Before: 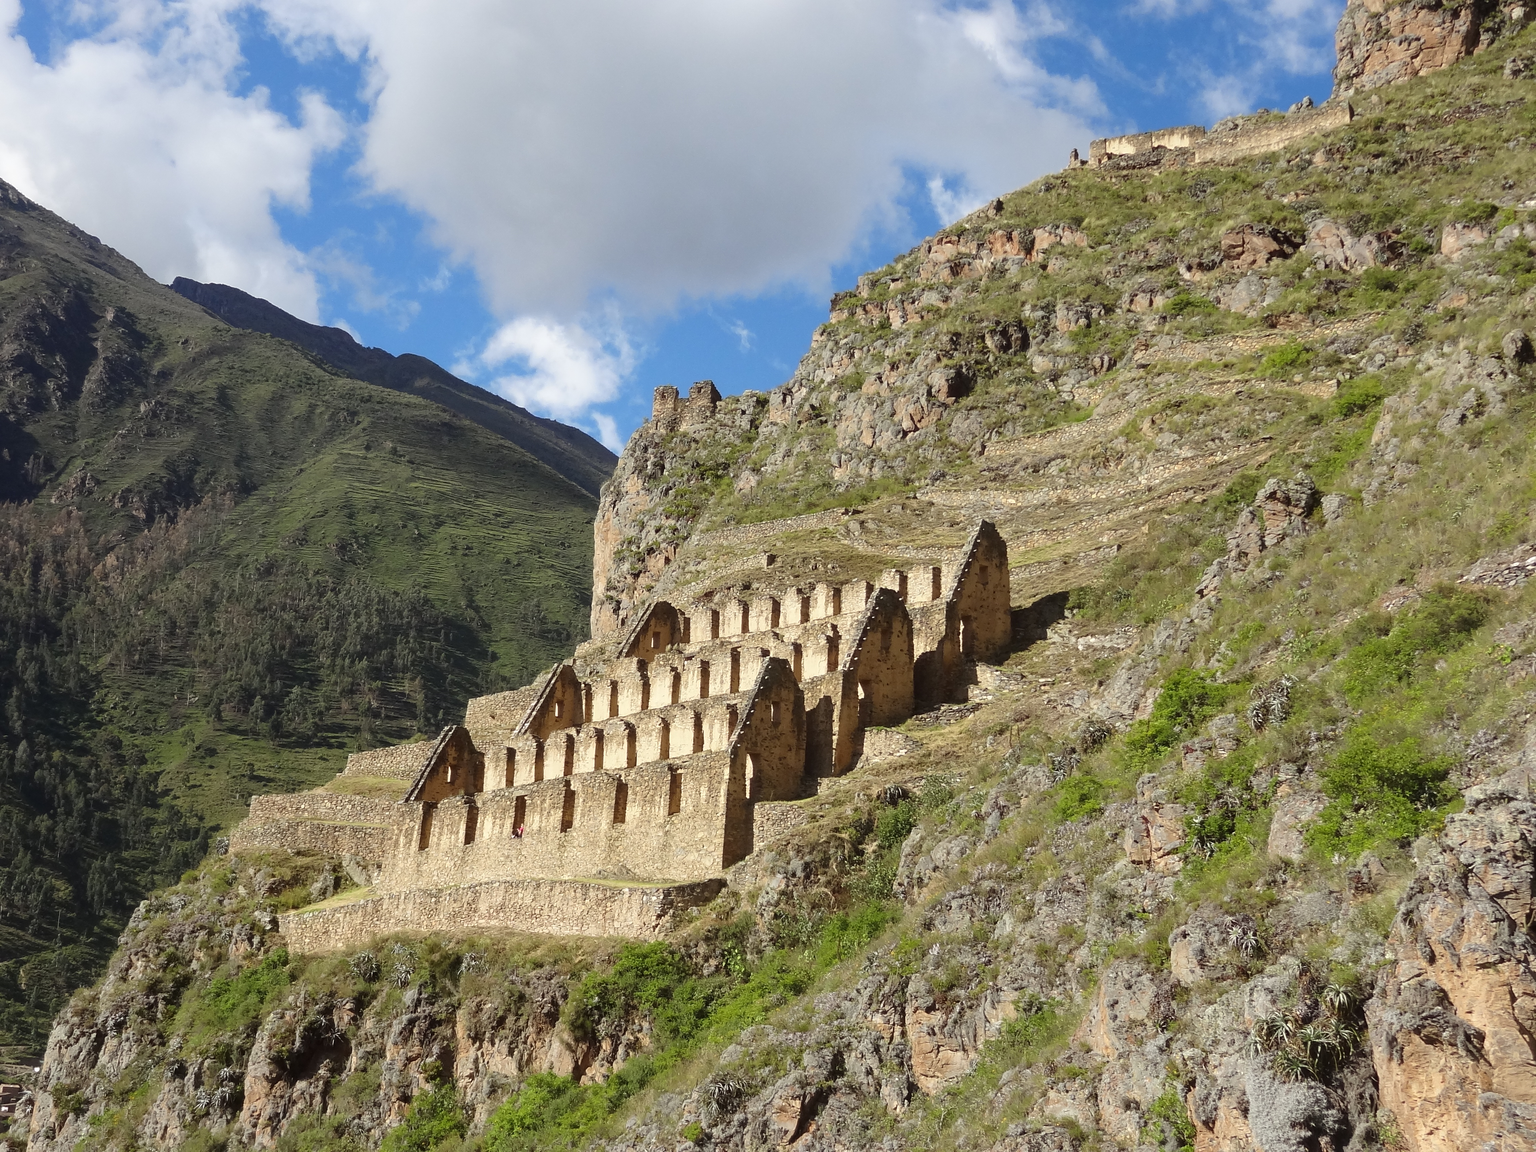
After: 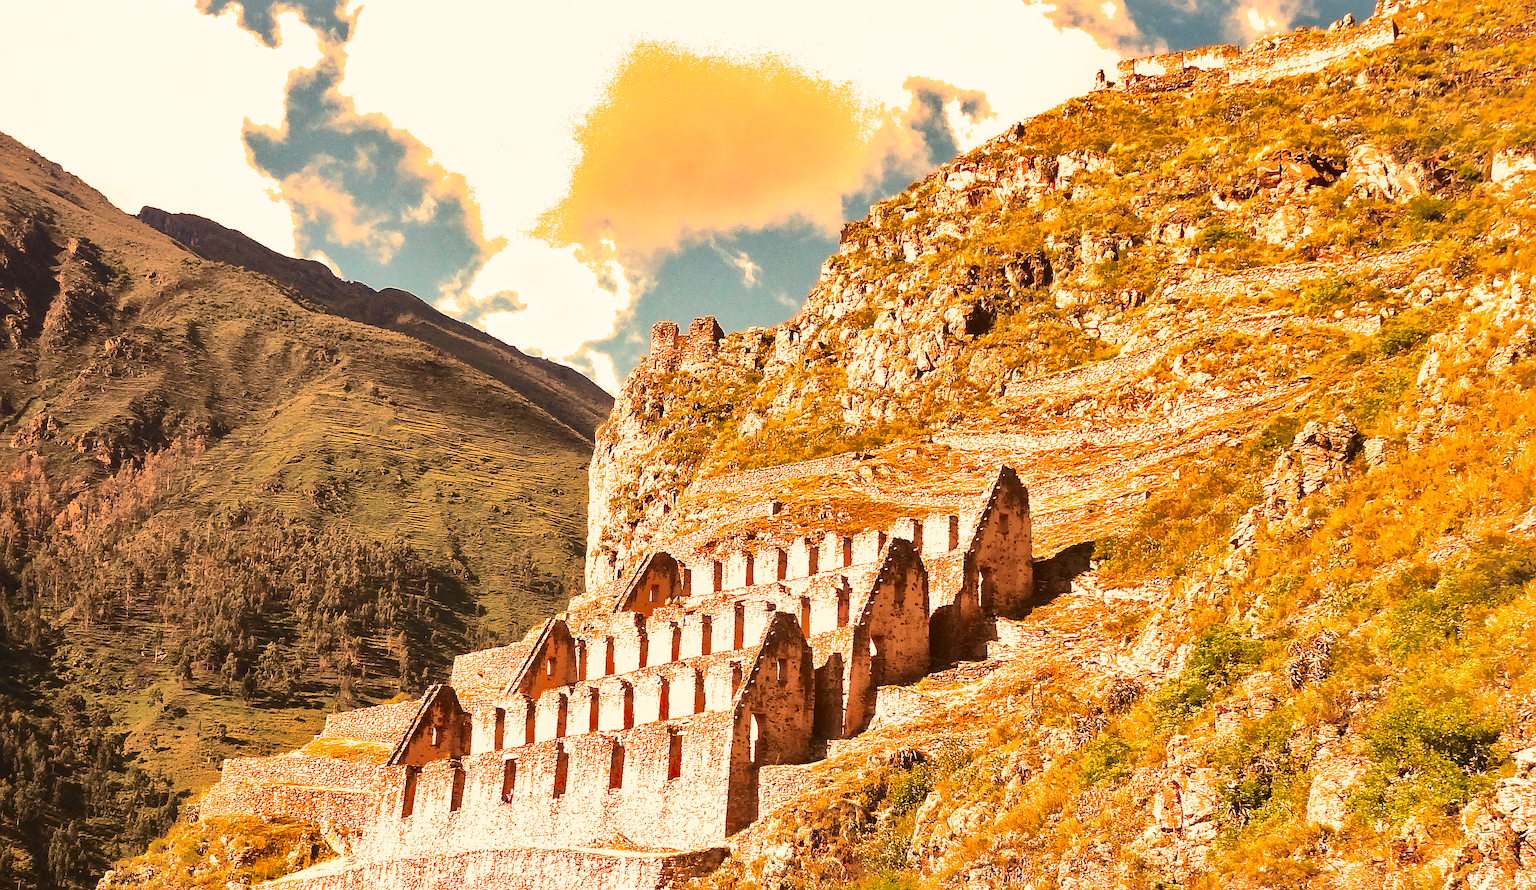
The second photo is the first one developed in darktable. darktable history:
white balance: red 1.467, blue 0.684
rotate and perspective: crop left 0, crop top 0
crop: left 2.737%, top 7.287%, right 3.421%, bottom 20.179%
contrast brightness saturation: contrast 0.28
sharpen: on, module defaults
exposure: exposure 0.935 EV, compensate highlight preservation false
shadows and highlights: shadows 25, highlights -70
